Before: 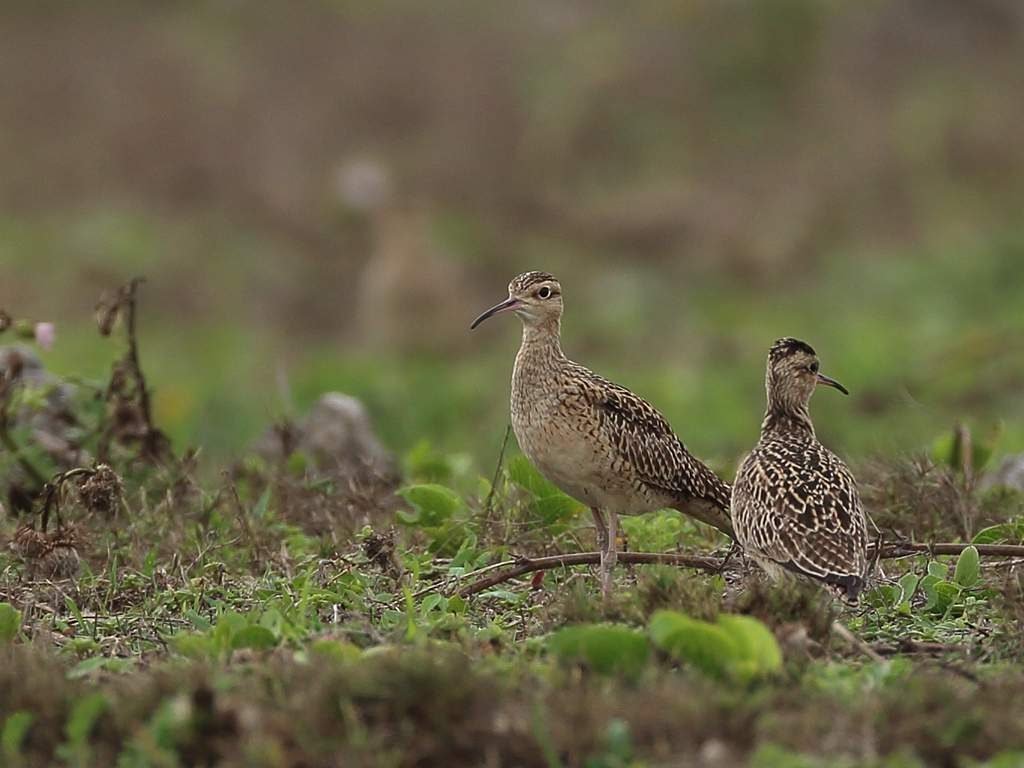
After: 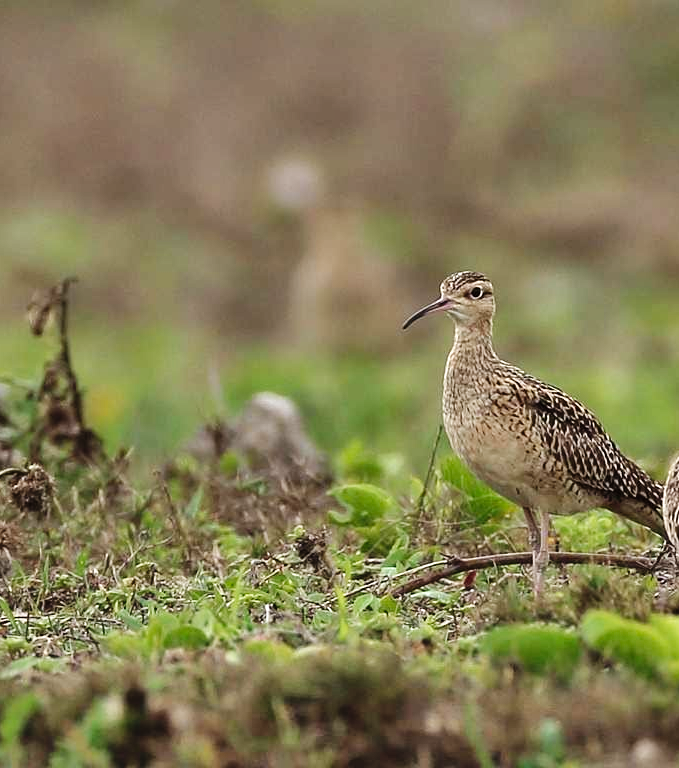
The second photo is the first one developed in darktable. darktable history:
crop and rotate: left 6.704%, right 26.963%
contrast brightness saturation: saturation -0.023
tone curve: curves: ch0 [(0, 0) (0.136, 0.084) (0.346, 0.366) (0.489, 0.559) (0.66, 0.748) (0.849, 0.902) (1, 0.974)]; ch1 [(0, 0) (0.353, 0.344) (0.45, 0.46) (0.498, 0.498) (0.521, 0.512) (0.563, 0.559) (0.592, 0.605) (0.641, 0.673) (1, 1)]; ch2 [(0, 0) (0.333, 0.346) (0.375, 0.375) (0.424, 0.43) (0.476, 0.492) (0.502, 0.502) (0.524, 0.531) (0.579, 0.61) (0.612, 0.644) (0.641, 0.722) (1, 1)], preserve colors none
shadows and highlights: radius 109.76, shadows 51.1, white point adjustment 9.06, highlights -2.76, soften with gaussian
